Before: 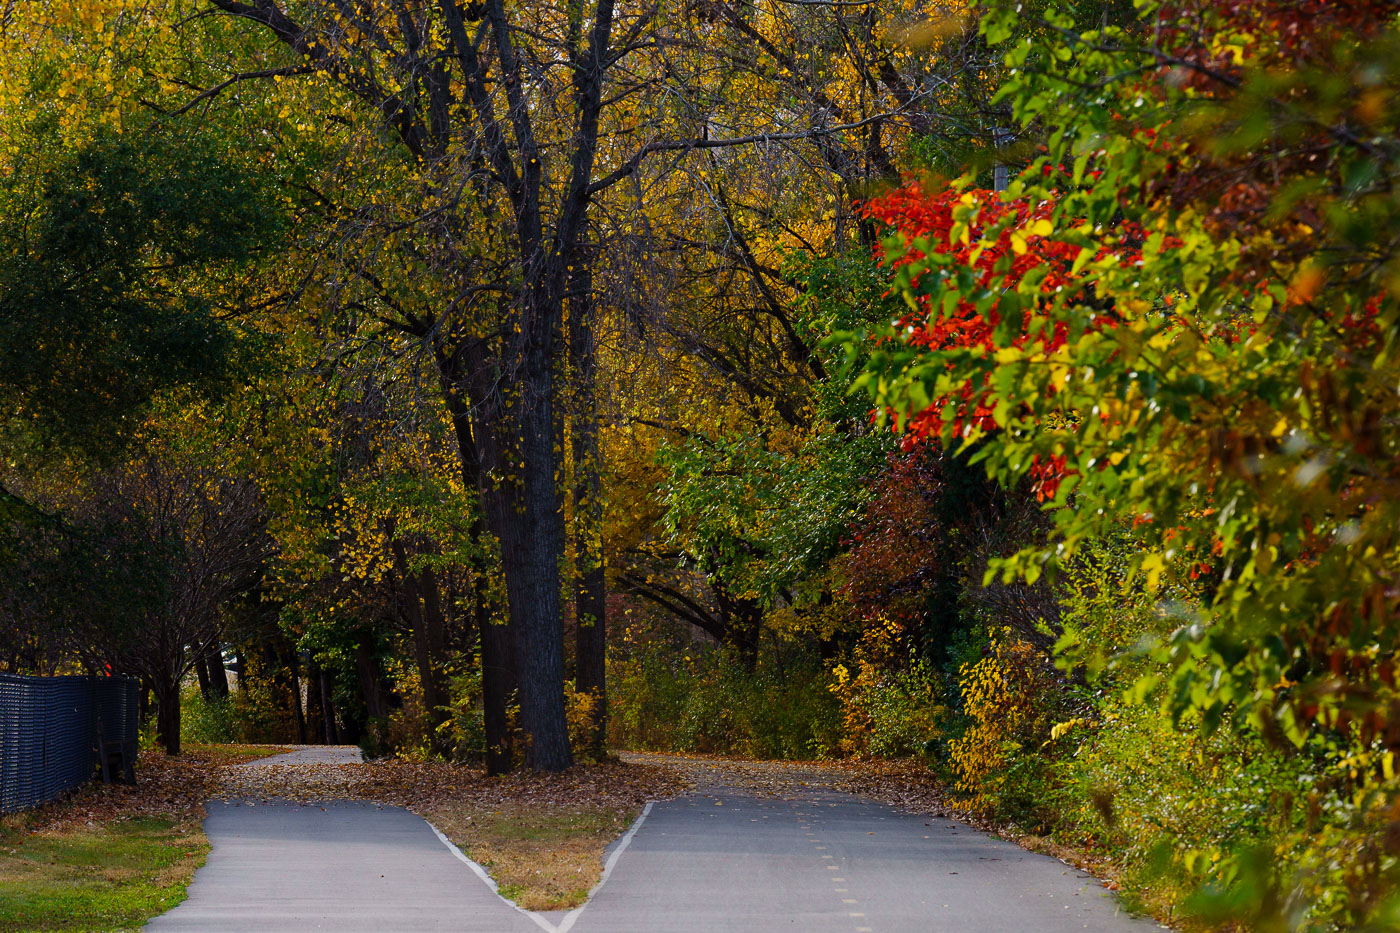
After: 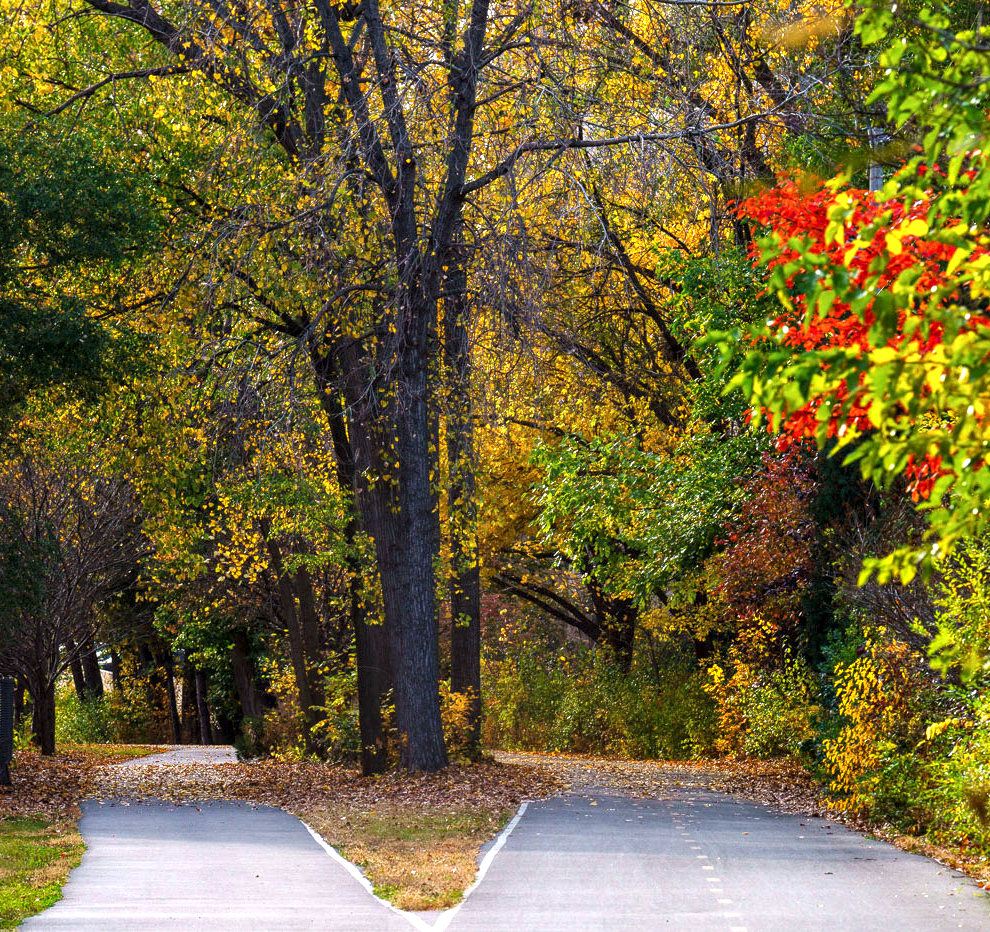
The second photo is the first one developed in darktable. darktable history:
exposure: exposure 1.206 EV, compensate highlight preservation false
crop and rotate: left 9.003%, right 20.265%
local contrast: on, module defaults
